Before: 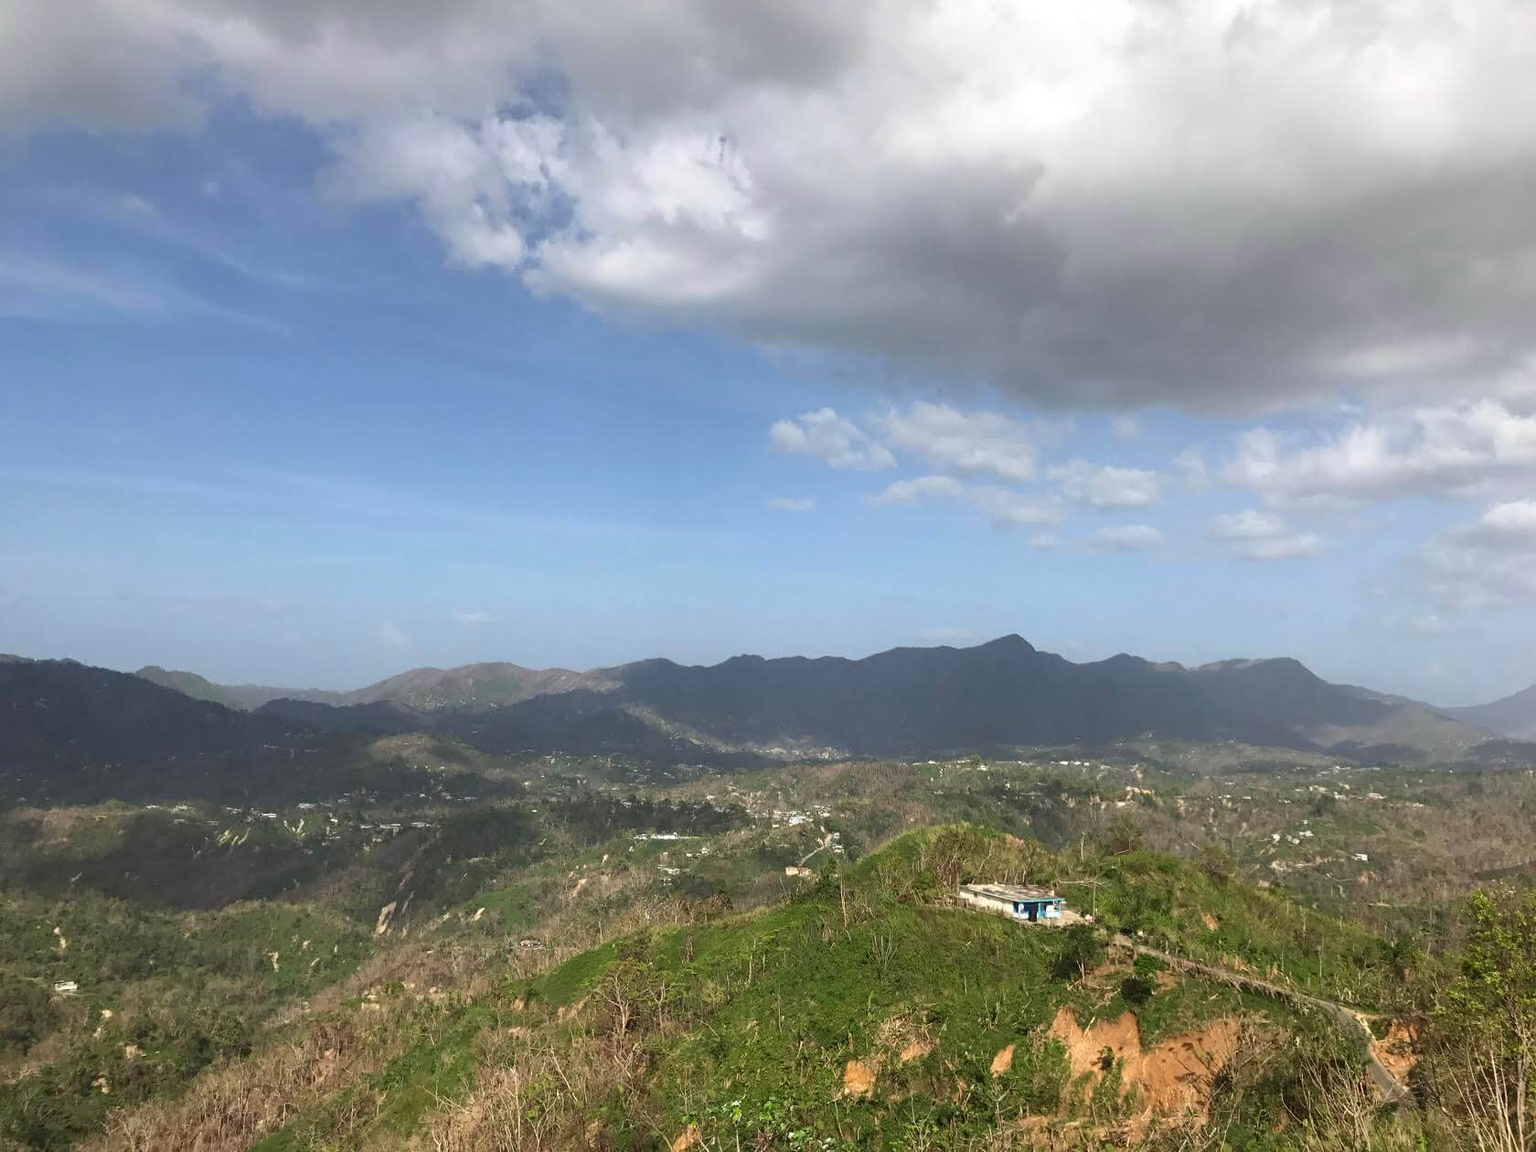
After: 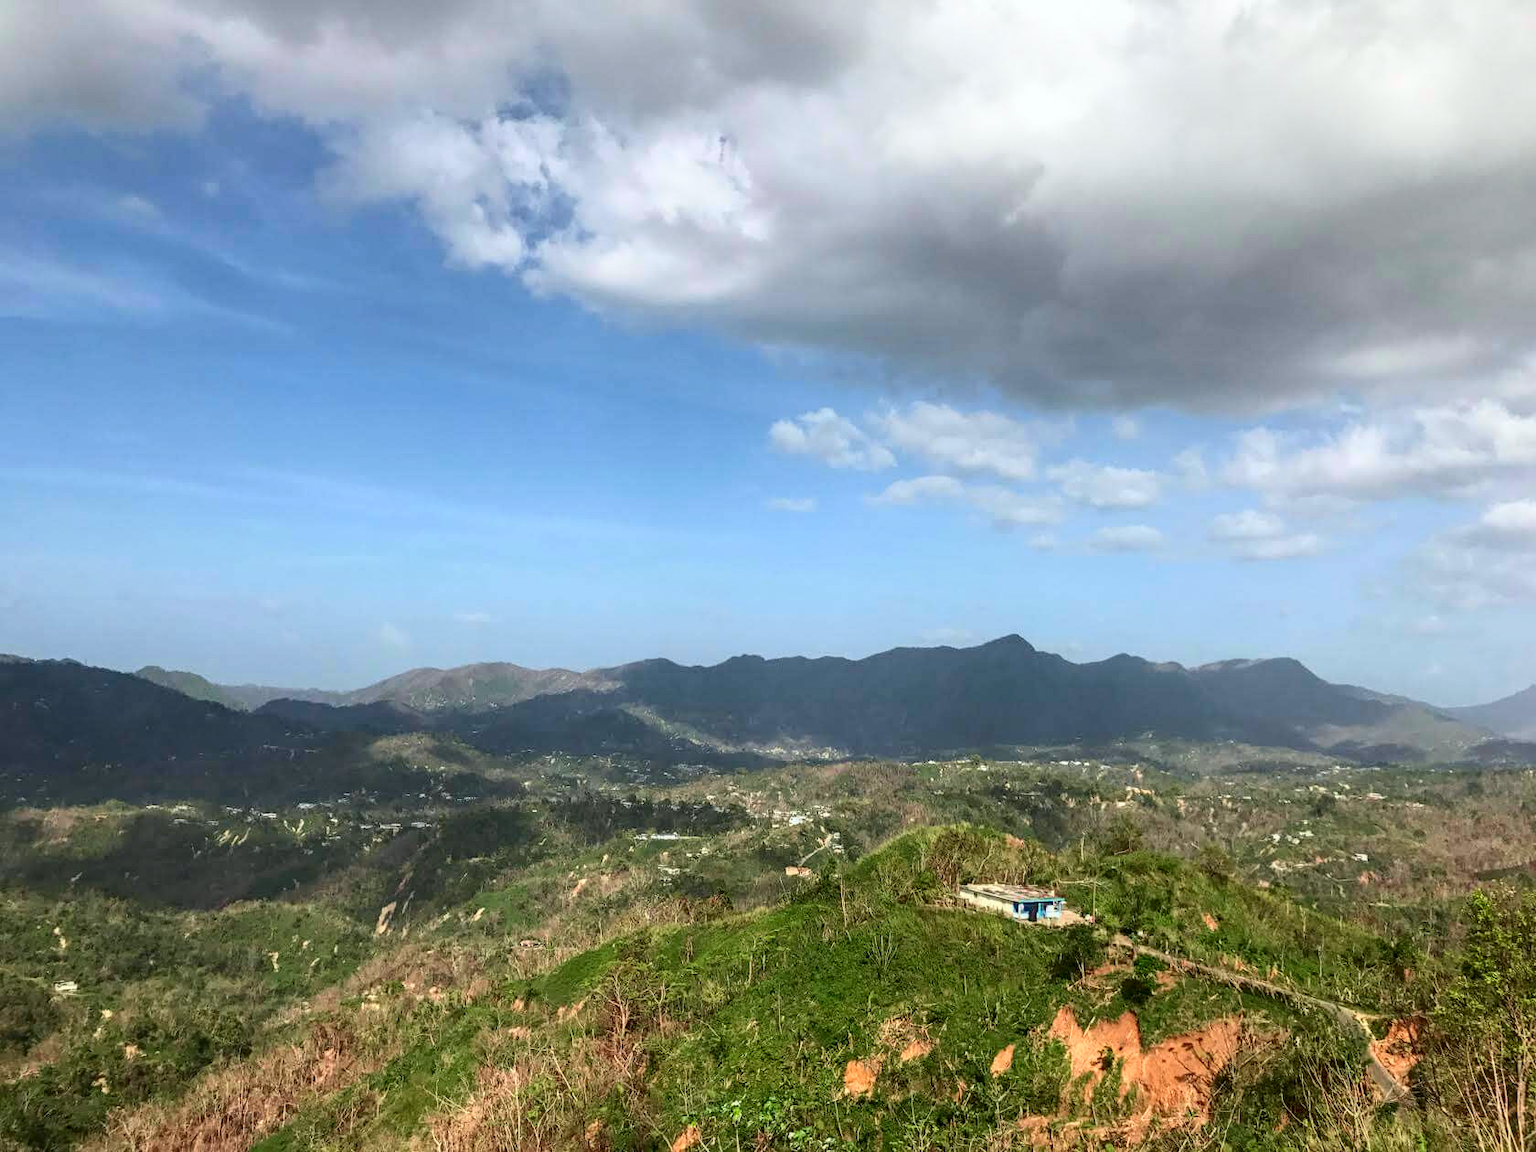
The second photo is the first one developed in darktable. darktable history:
local contrast: highlights 27%, detail 130%
tone curve: curves: ch0 [(0, 0.011) (0.139, 0.106) (0.295, 0.271) (0.499, 0.523) (0.739, 0.782) (0.857, 0.879) (1, 0.967)]; ch1 [(0, 0) (0.291, 0.229) (0.394, 0.365) (0.469, 0.456) (0.507, 0.504) (0.527, 0.546) (0.571, 0.614) (0.725, 0.779) (1, 1)]; ch2 [(0, 0) (0.125, 0.089) (0.35, 0.317) (0.437, 0.42) (0.502, 0.499) (0.537, 0.551) (0.613, 0.636) (1, 1)], color space Lab, independent channels, preserve colors none
